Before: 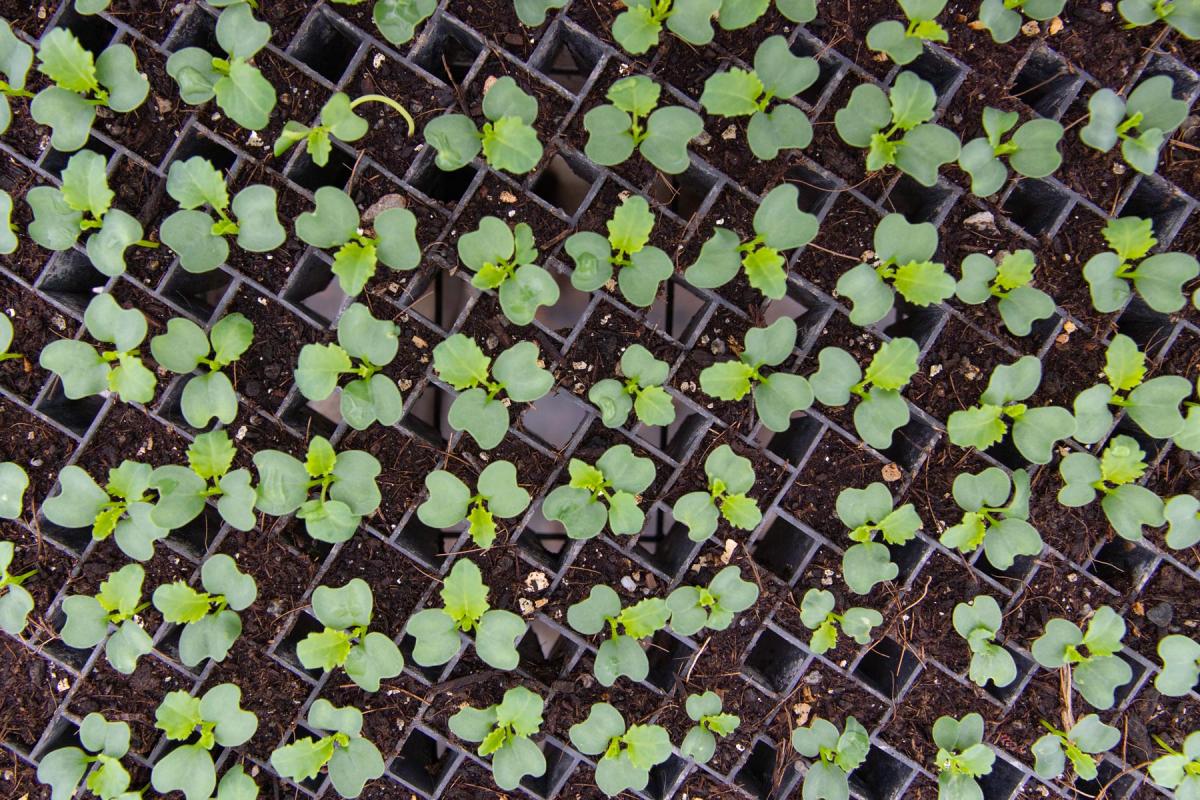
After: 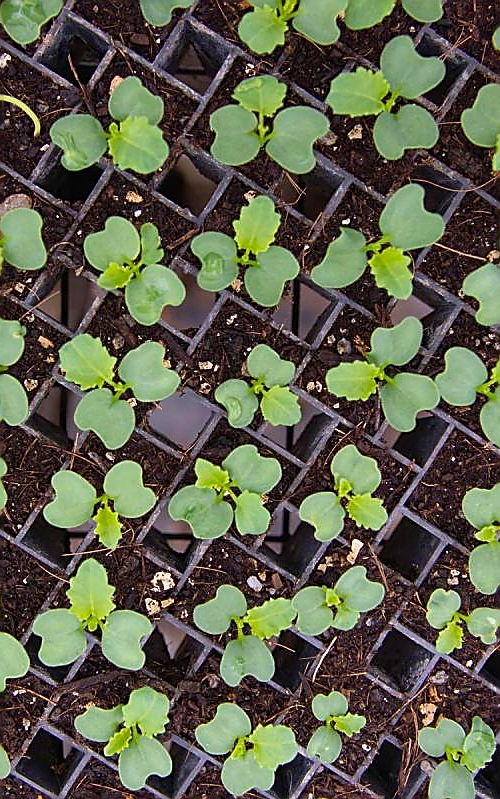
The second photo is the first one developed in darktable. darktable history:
crop: left 31.229%, right 27.105%
local contrast: mode bilateral grid, contrast 100, coarseness 100, detail 91%, midtone range 0.2
sharpen: radius 1.4, amount 1.25, threshold 0.7
velvia: on, module defaults
